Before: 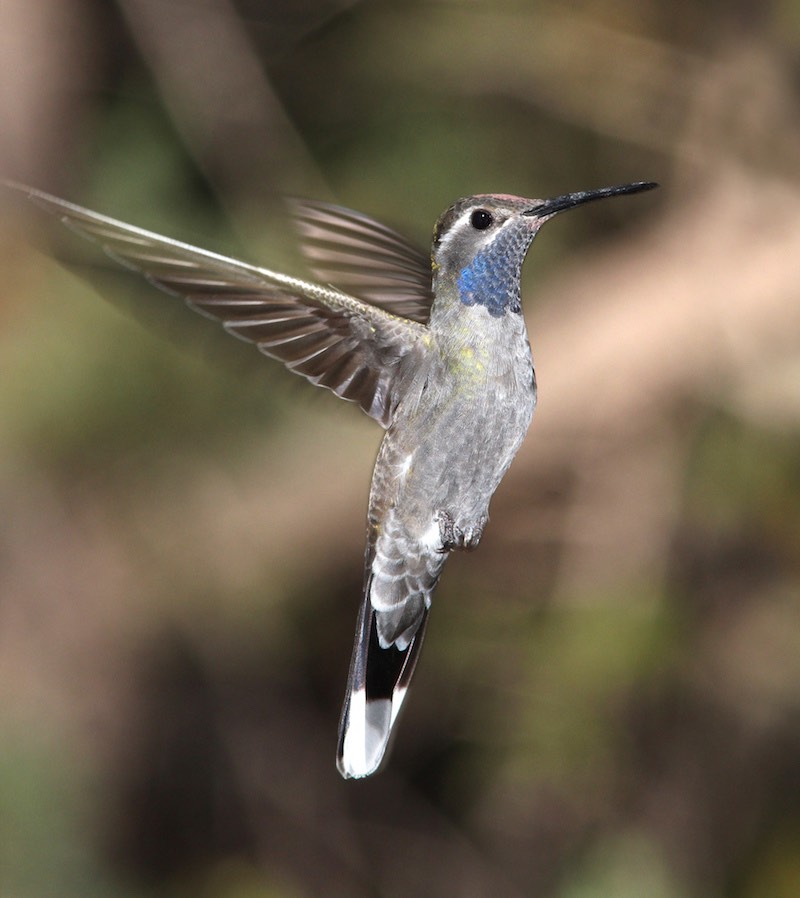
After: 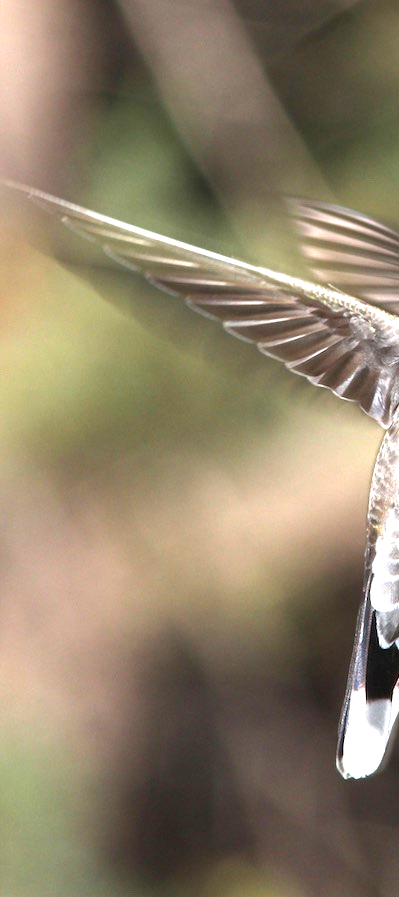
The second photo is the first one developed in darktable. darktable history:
exposure: black level correction 0, exposure 1.199 EV, compensate highlight preservation false
crop and rotate: left 0.031%, top 0%, right 50.047%
